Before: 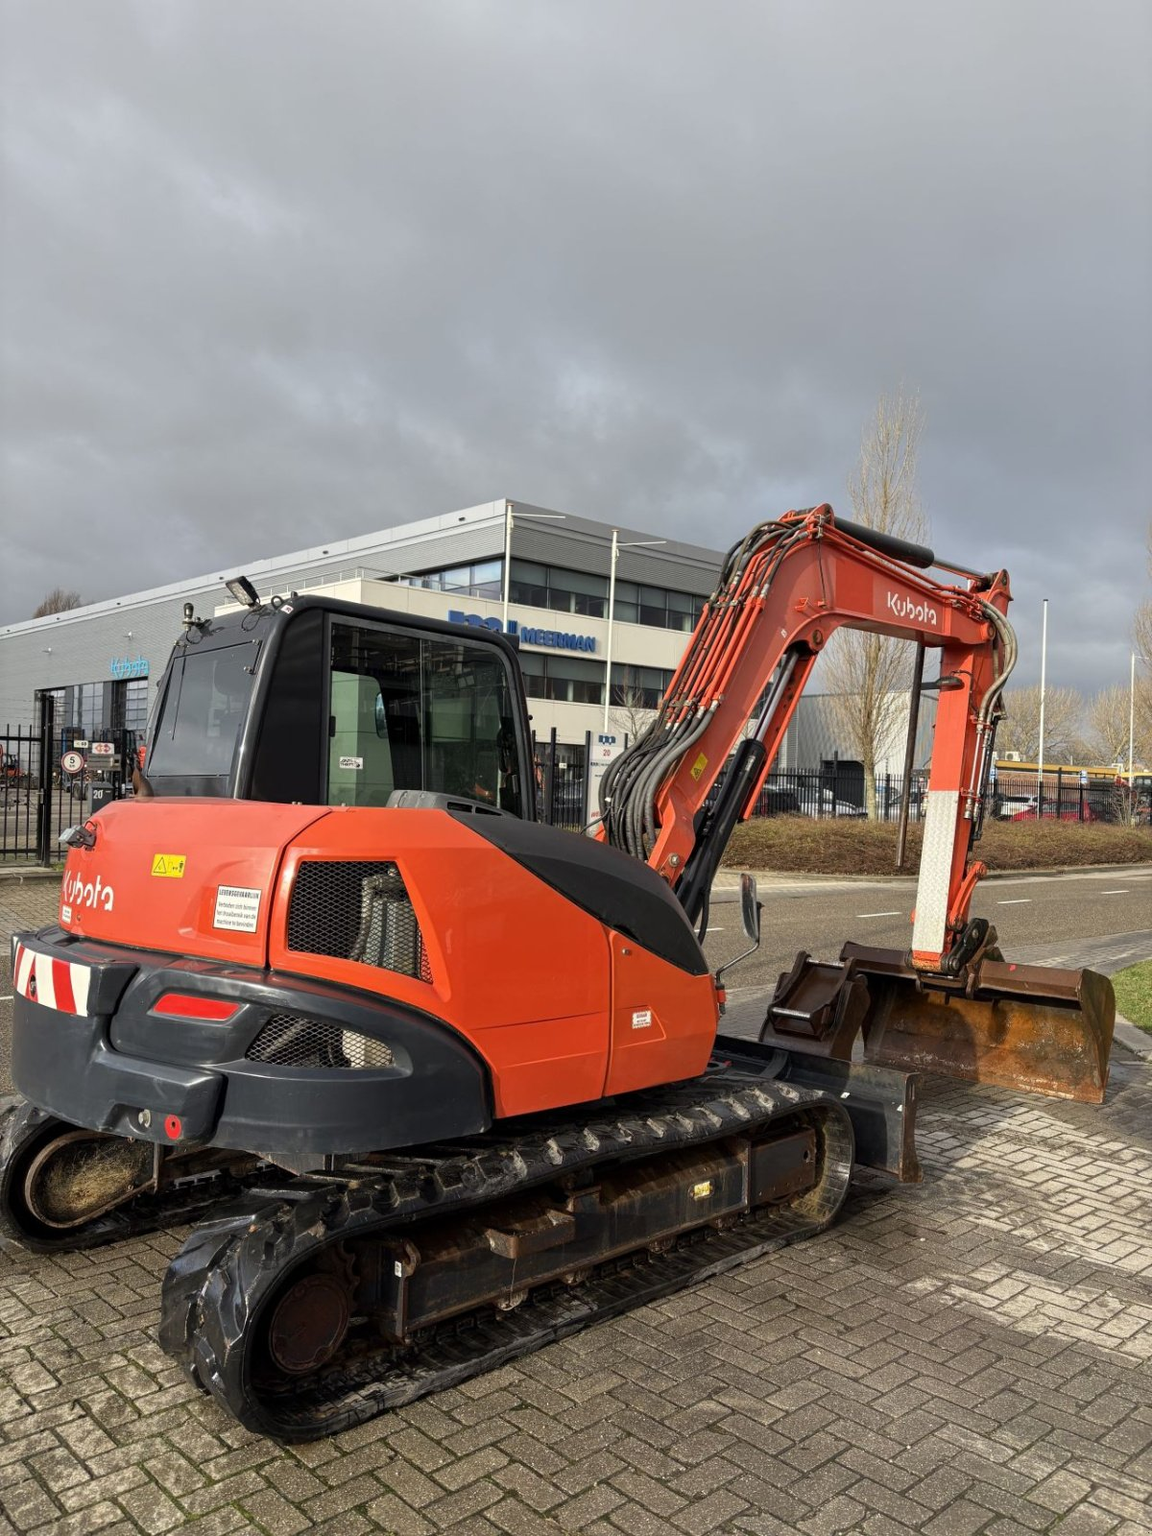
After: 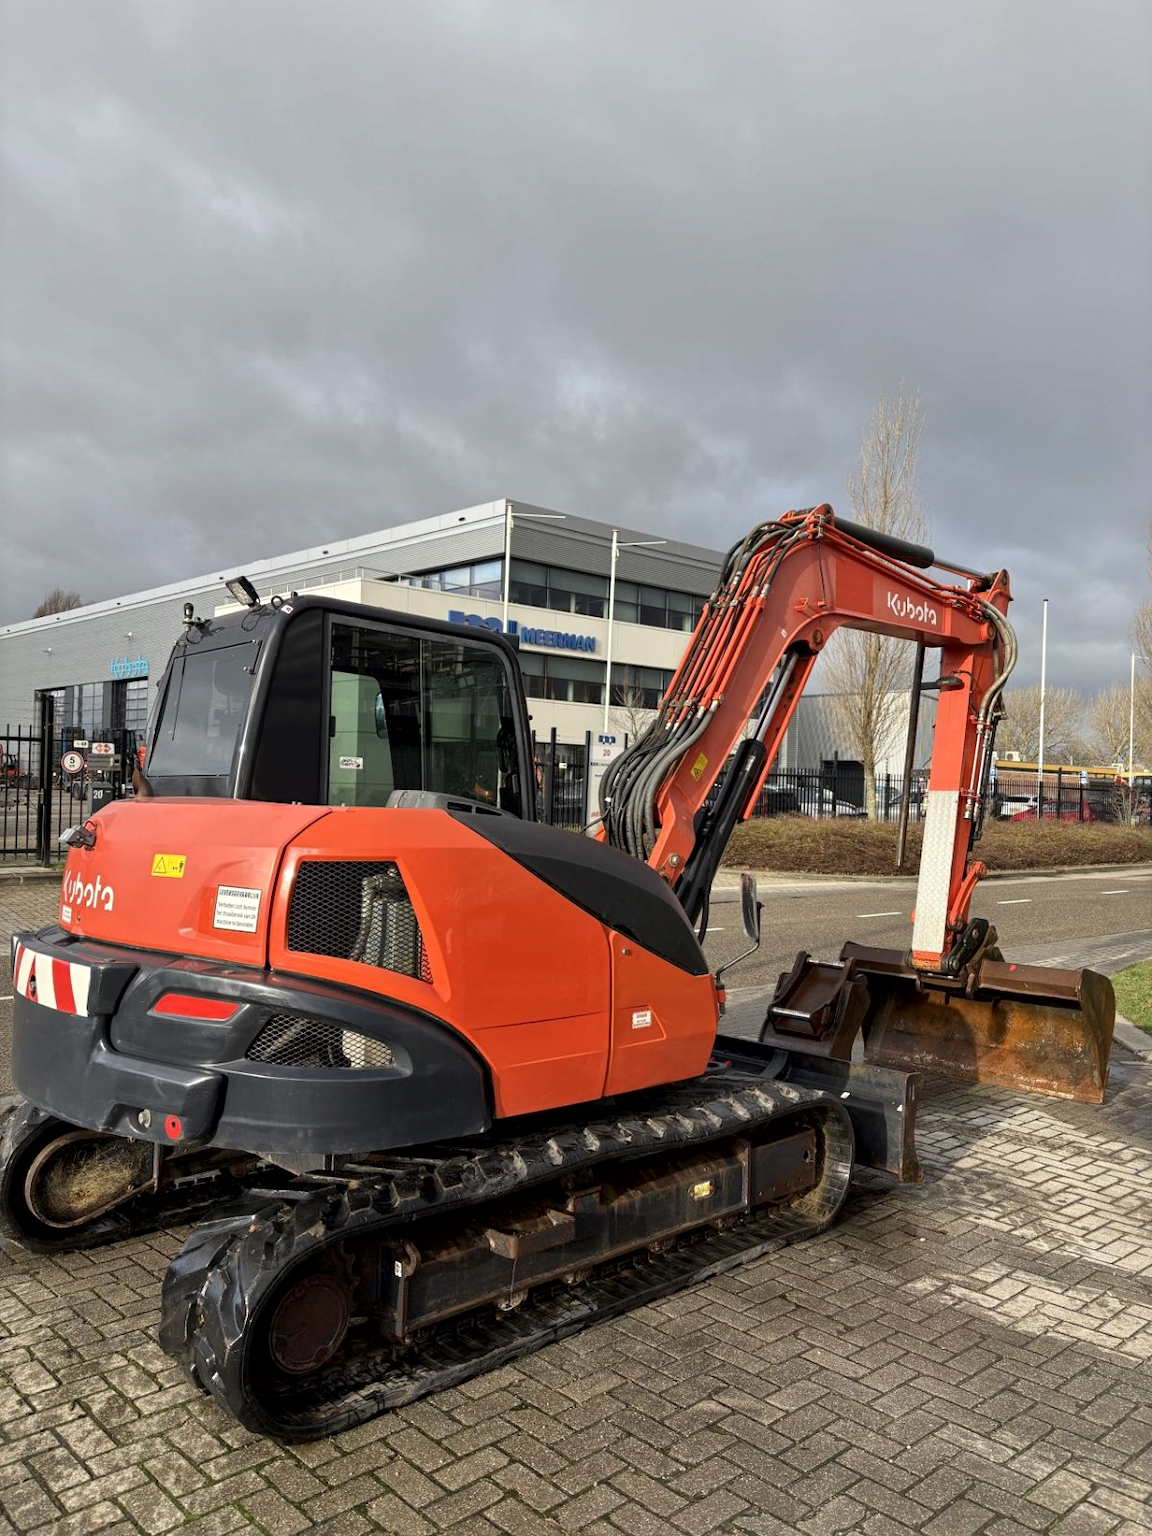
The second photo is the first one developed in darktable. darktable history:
sharpen: radius 5.325, amount 0.312, threshold 26.433
local contrast: mode bilateral grid, contrast 20, coarseness 50, detail 130%, midtone range 0.2
